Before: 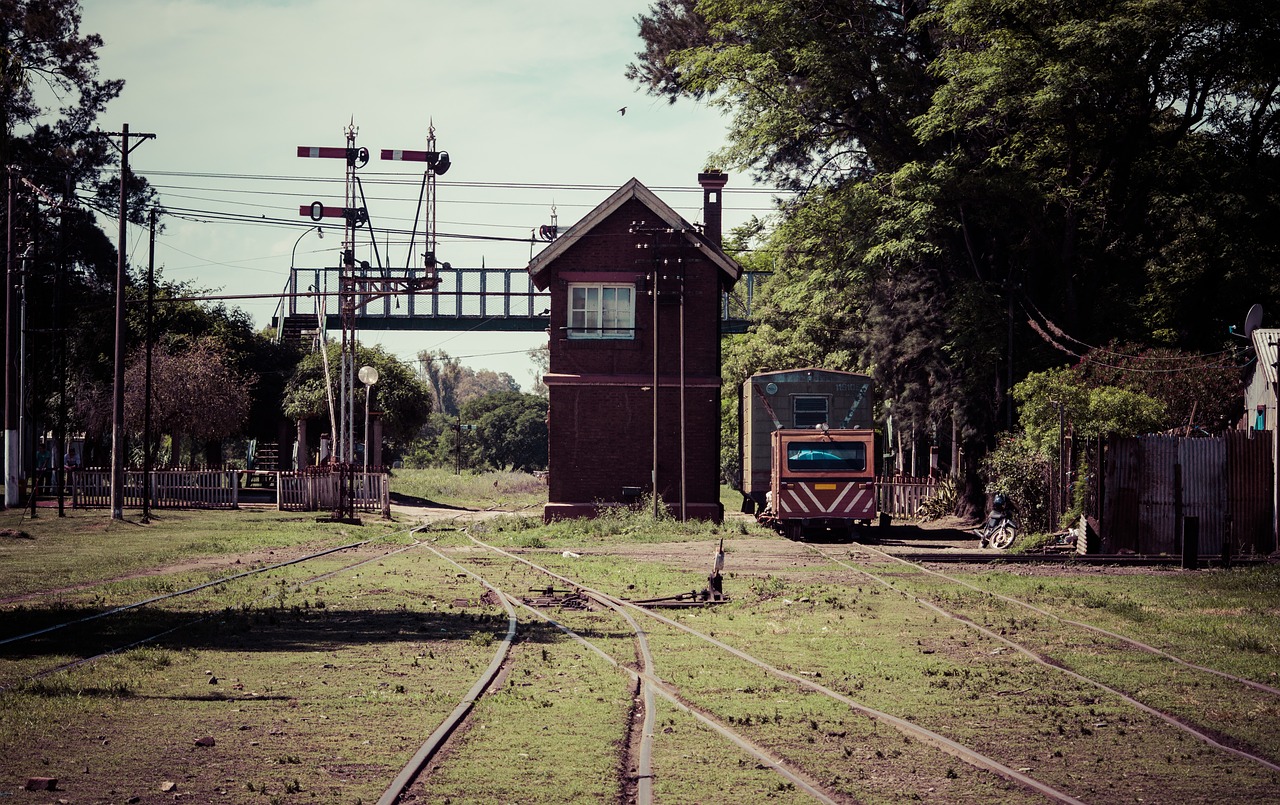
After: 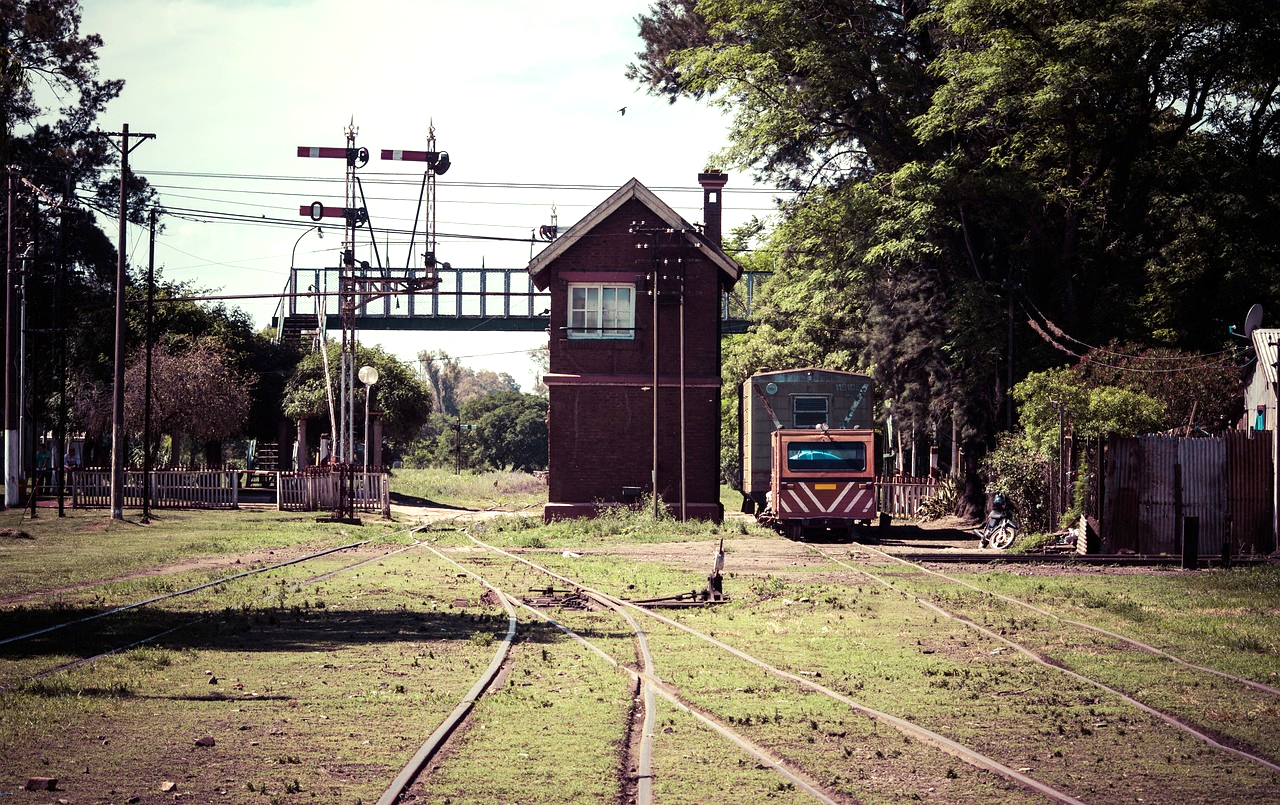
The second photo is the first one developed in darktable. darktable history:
exposure: exposure 0.646 EV, compensate highlight preservation false
